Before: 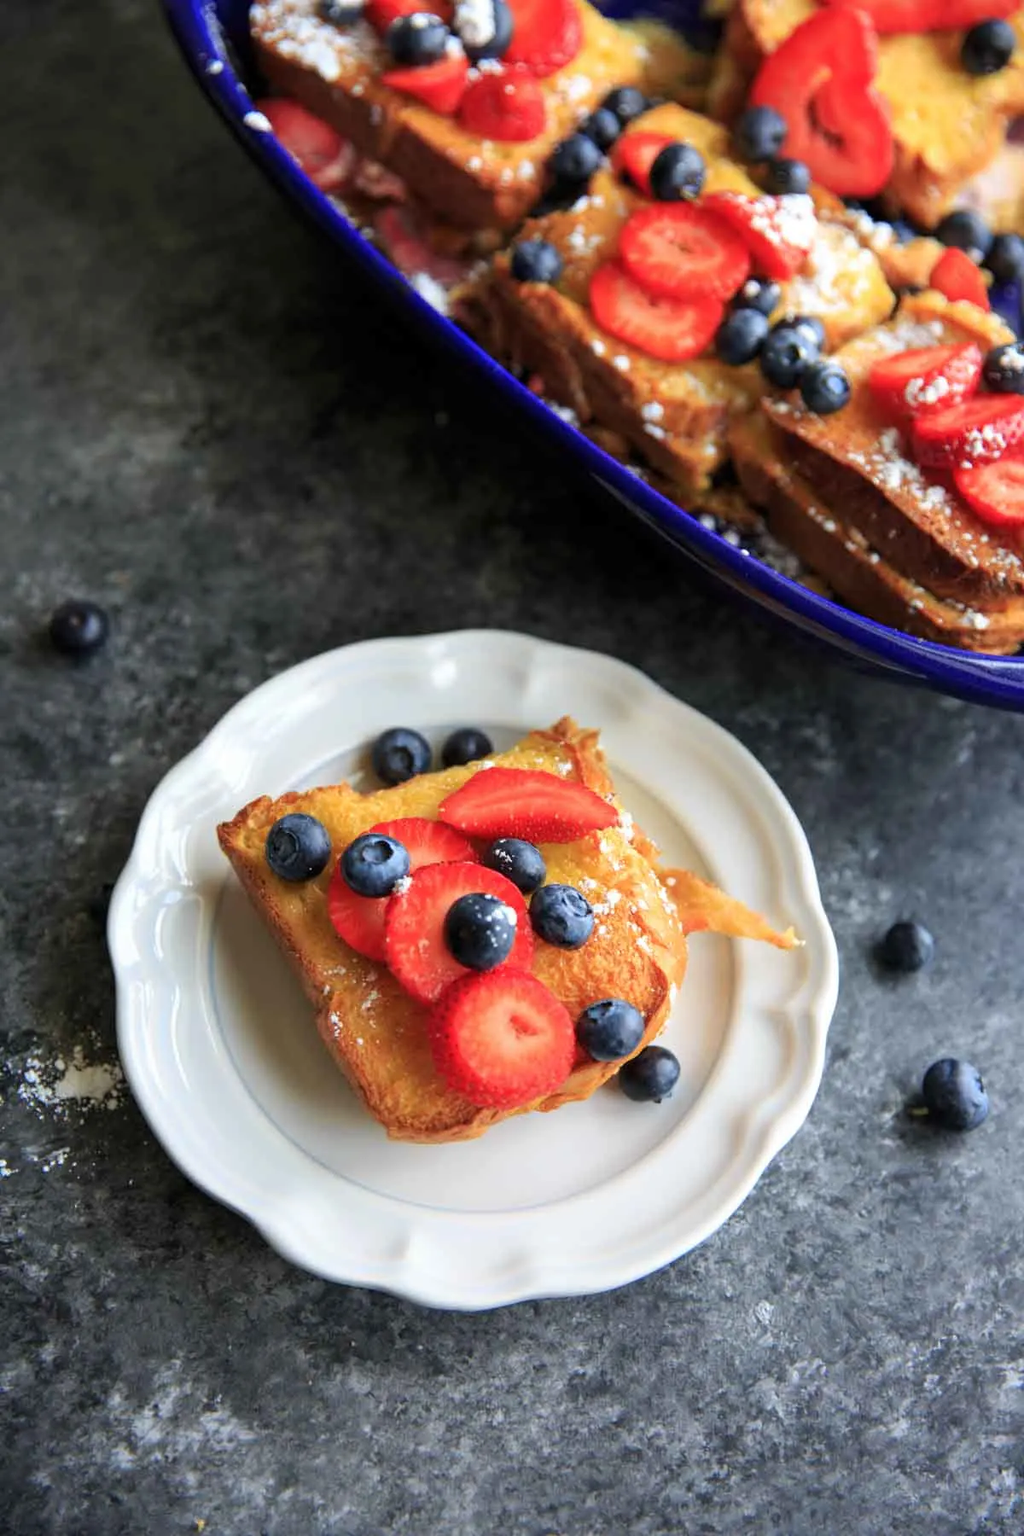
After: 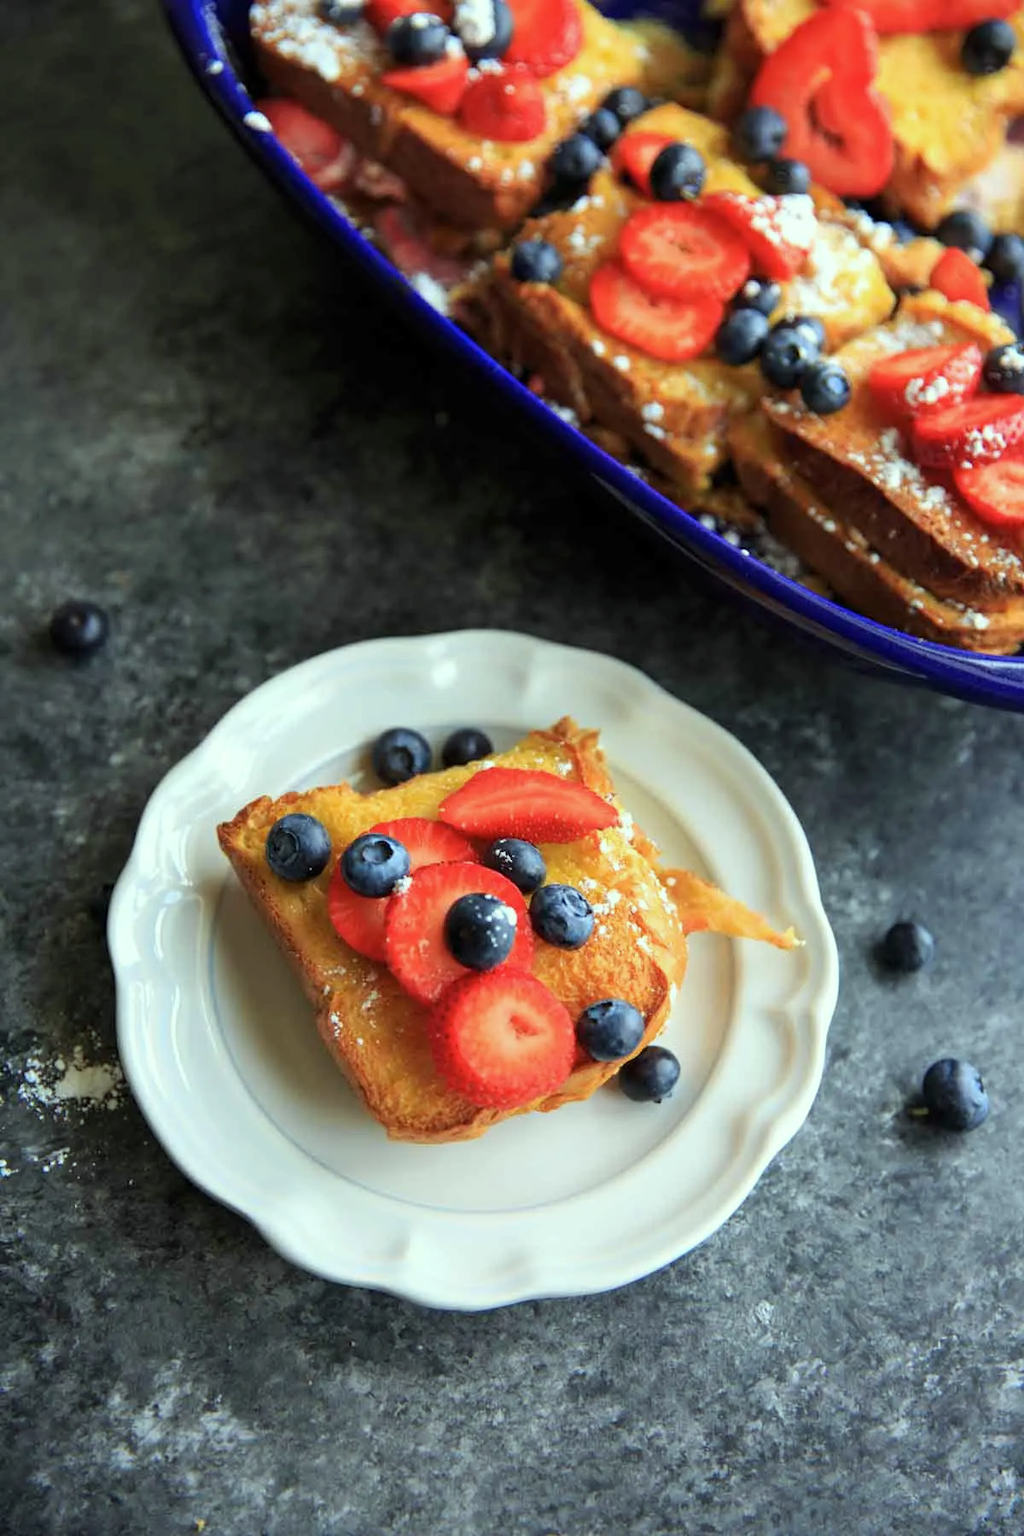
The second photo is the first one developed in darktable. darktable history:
color correction: highlights a* -8.19, highlights b* 3.15
